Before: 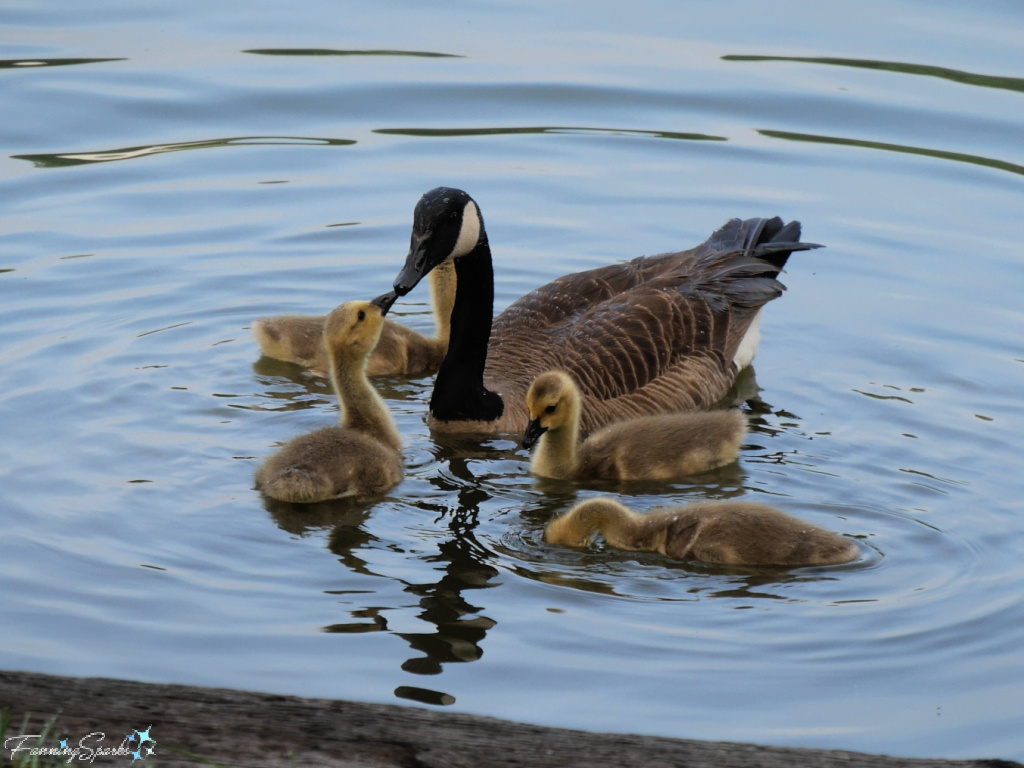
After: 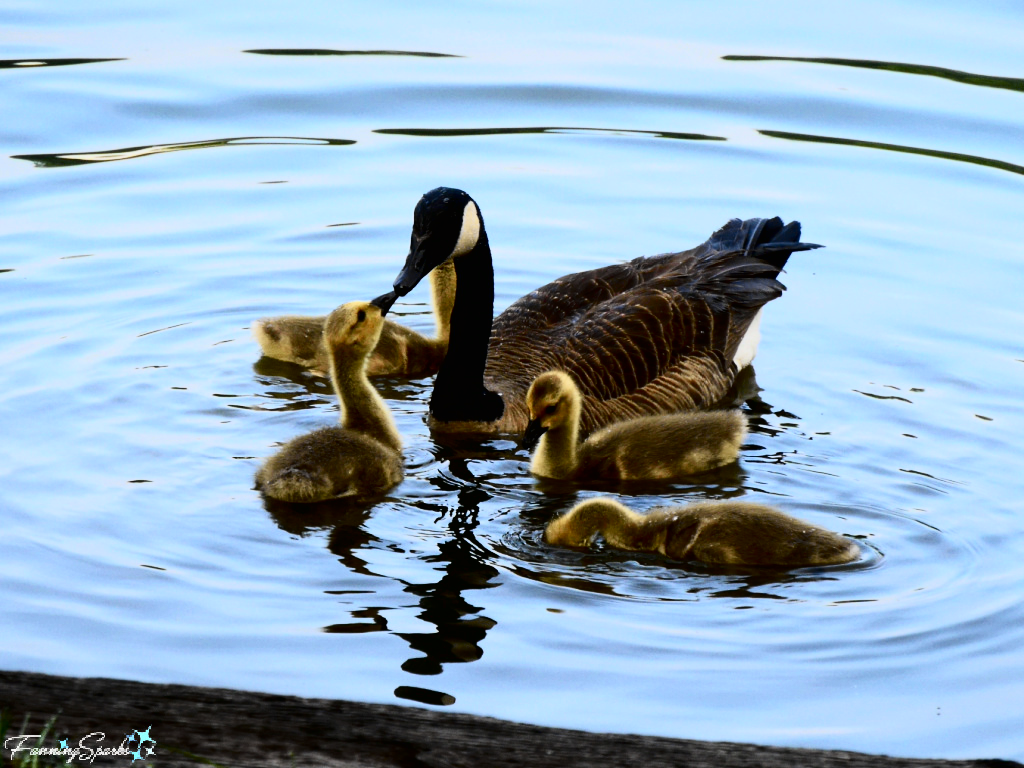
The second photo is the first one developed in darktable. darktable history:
tone curve: curves: ch0 [(0, 0.006) (0.046, 0.011) (0.13, 0.062) (0.338, 0.327) (0.494, 0.55) (0.728, 0.835) (1, 1)]; ch1 [(0, 0) (0.346, 0.324) (0.45, 0.431) (0.5, 0.5) (0.522, 0.517) (0.55, 0.57) (1, 1)]; ch2 [(0, 0) (0.453, 0.418) (0.5, 0.5) (0.526, 0.524) (0.554, 0.598) (0.622, 0.679) (0.707, 0.761) (1, 1)], color space Lab, independent channels, preserve colors none
contrast brightness saturation: contrast 0.271
